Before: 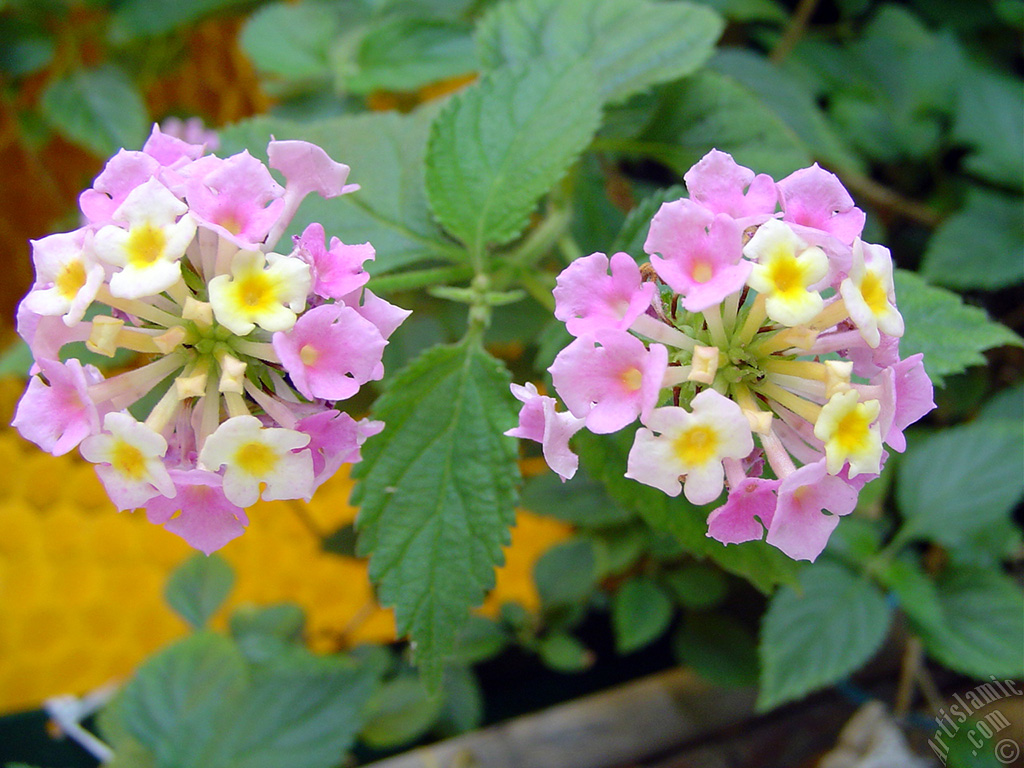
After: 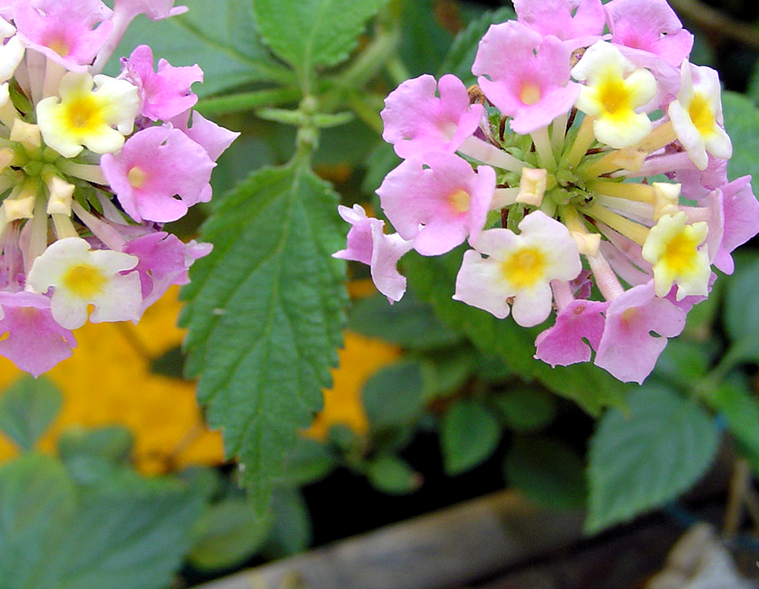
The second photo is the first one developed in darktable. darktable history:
levels: levels [0.031, 0.5, 0.969]
crop: left 16.866%, top 23.223%, right 8.961%
